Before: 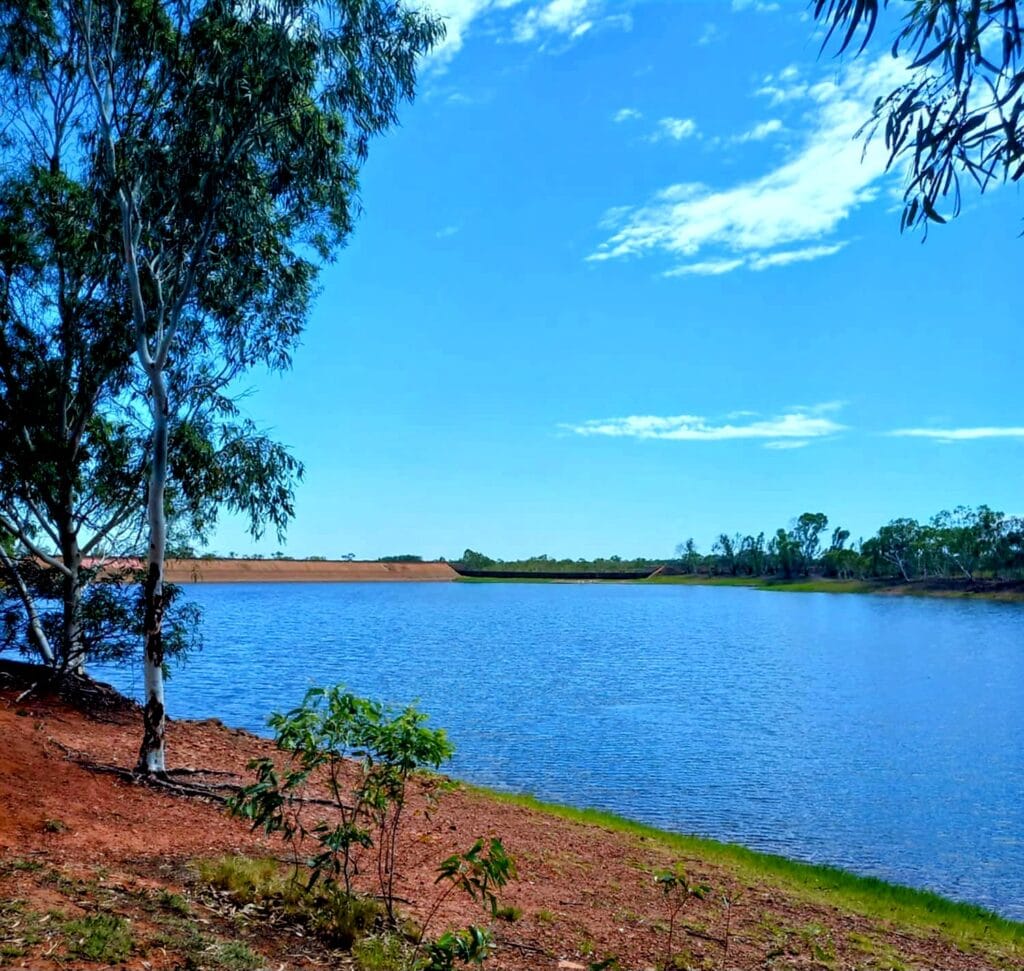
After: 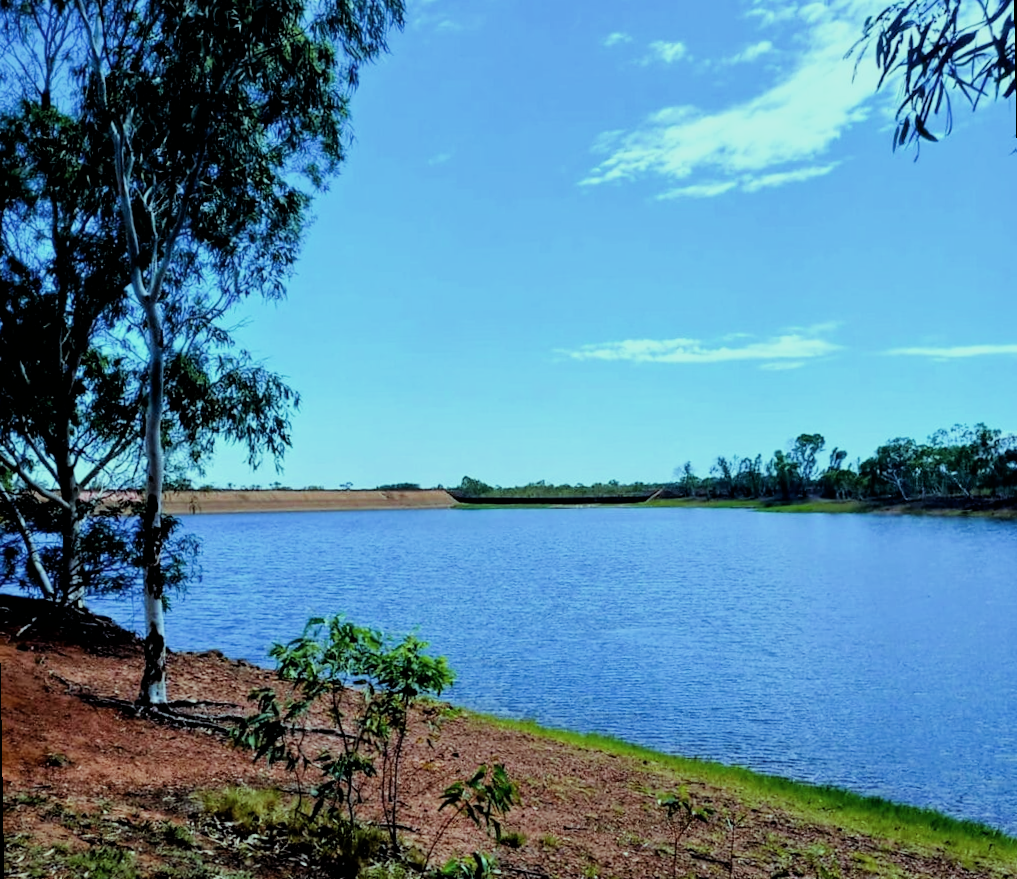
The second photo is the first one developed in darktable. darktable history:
crop and rotate: top 6.25%
rotate and perspective: rotation -1°, crop left 0.011, crop right 0.989, crop top 0.025, crop bottom 0.975
filmic rgb: black relative exposure -5 EV, hardness 2.88, contrast 1.2
contrast brightness saturation: saturation -0.05
color balance: mode lift, gamma, gain (sRGB), lift [0.997, 0.979, 1.021, 1.011], gamma [1, 1.084, 0.916, 0.998], gain [1, 0.87, 1.13, 1.101], contrast 4.55%, contrast fulcrum 38.24%, output saturation 104.09%
